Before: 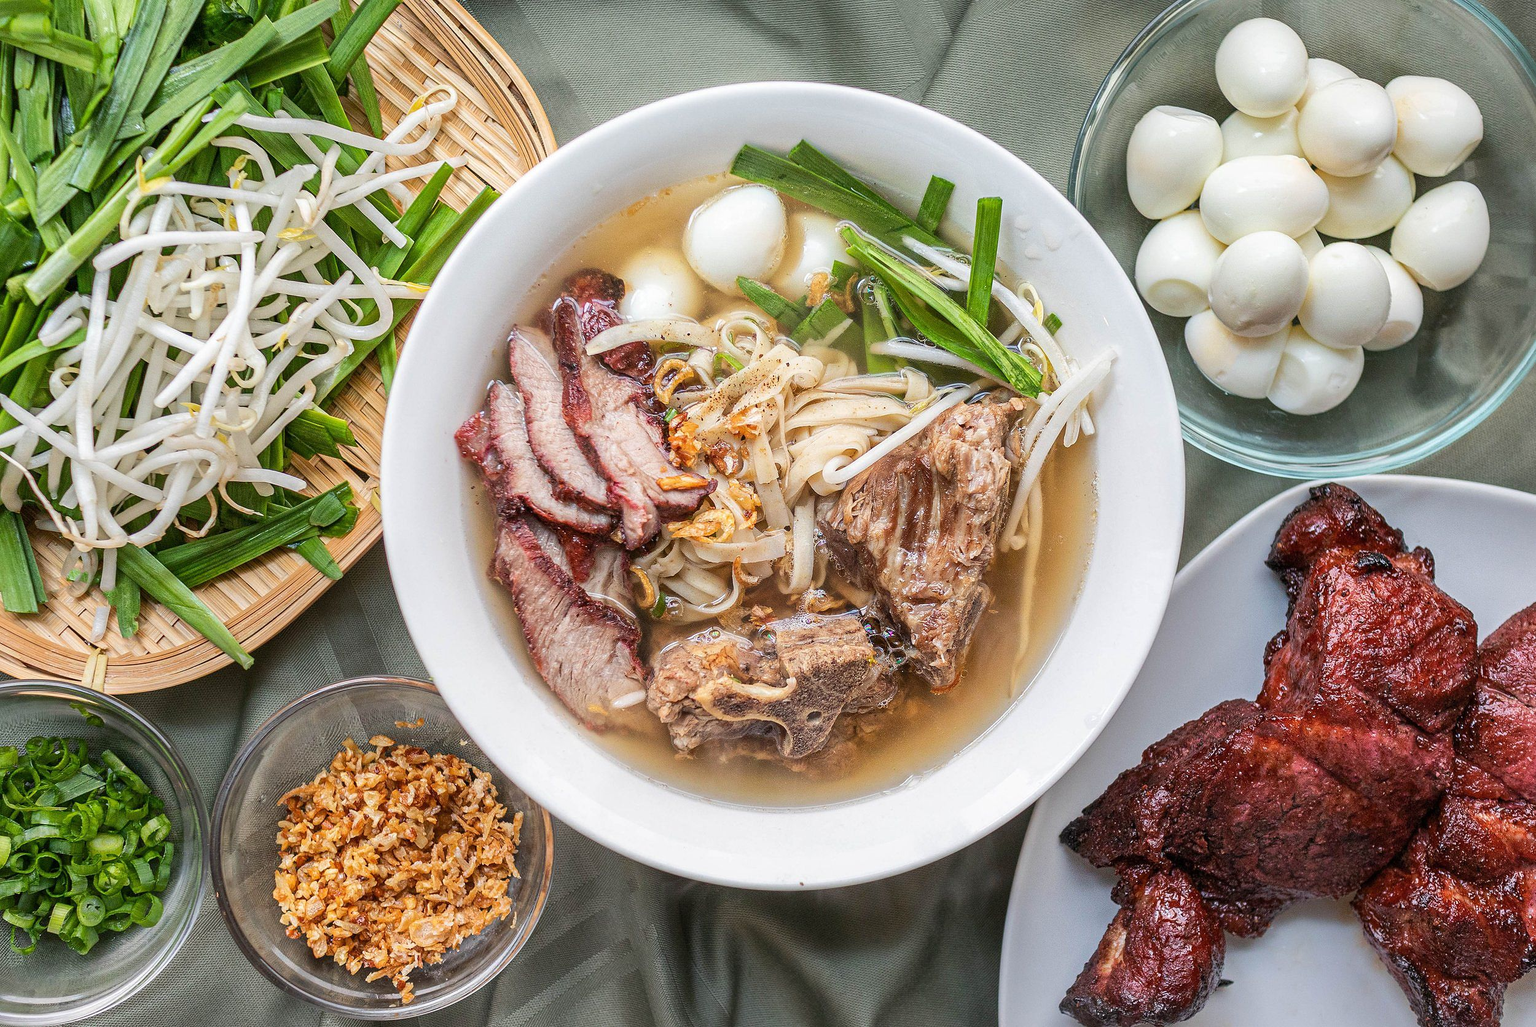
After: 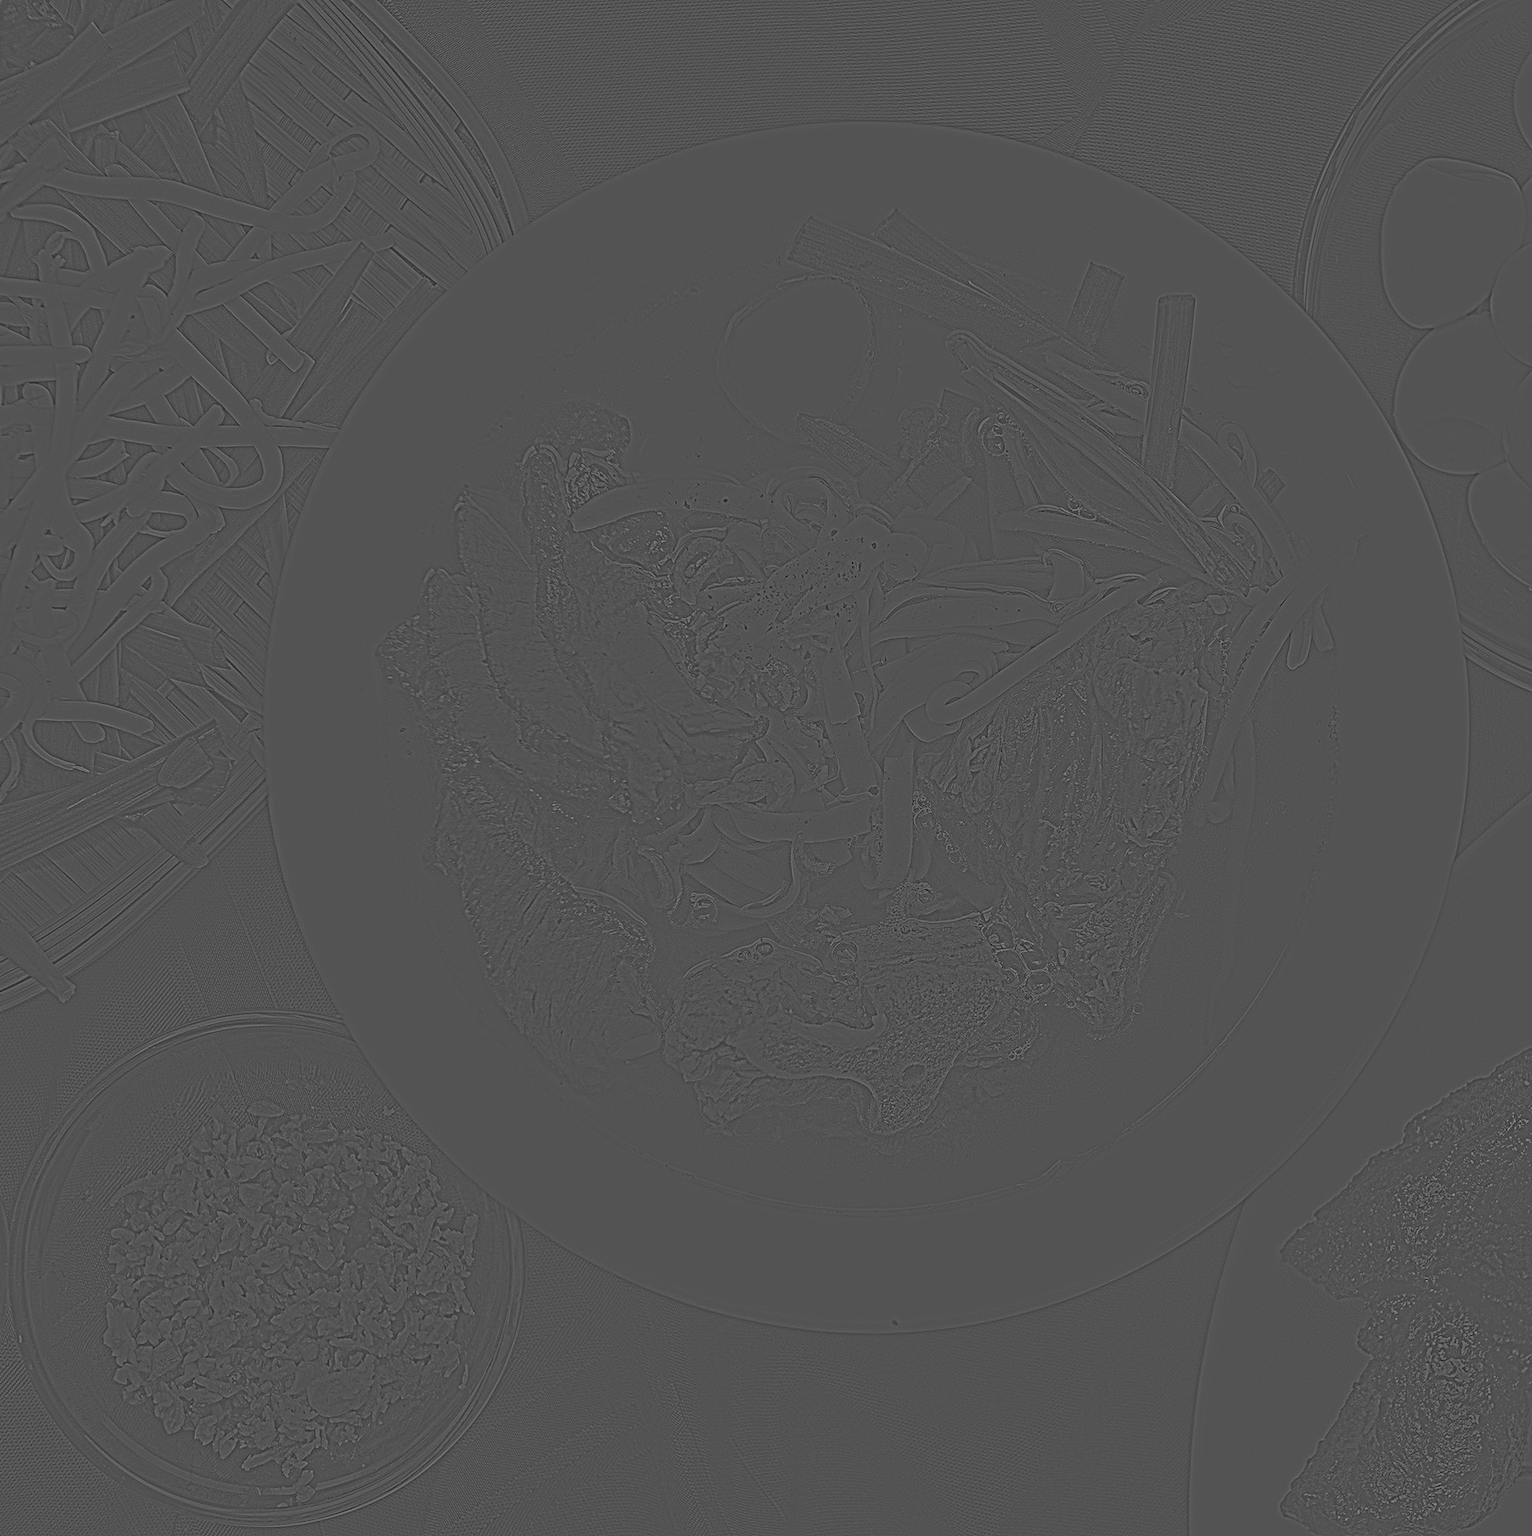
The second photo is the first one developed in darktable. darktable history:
color balance rgb: perceptual saturation grading › global saturation 25%, global vibrance 20%
crop and rotate: left 13.342%, right 19.991%
highpass: sharpness 5.84%, contrast boost 8.44%
contrast brightness saturation: brightness -0.25, saturation 0.2
